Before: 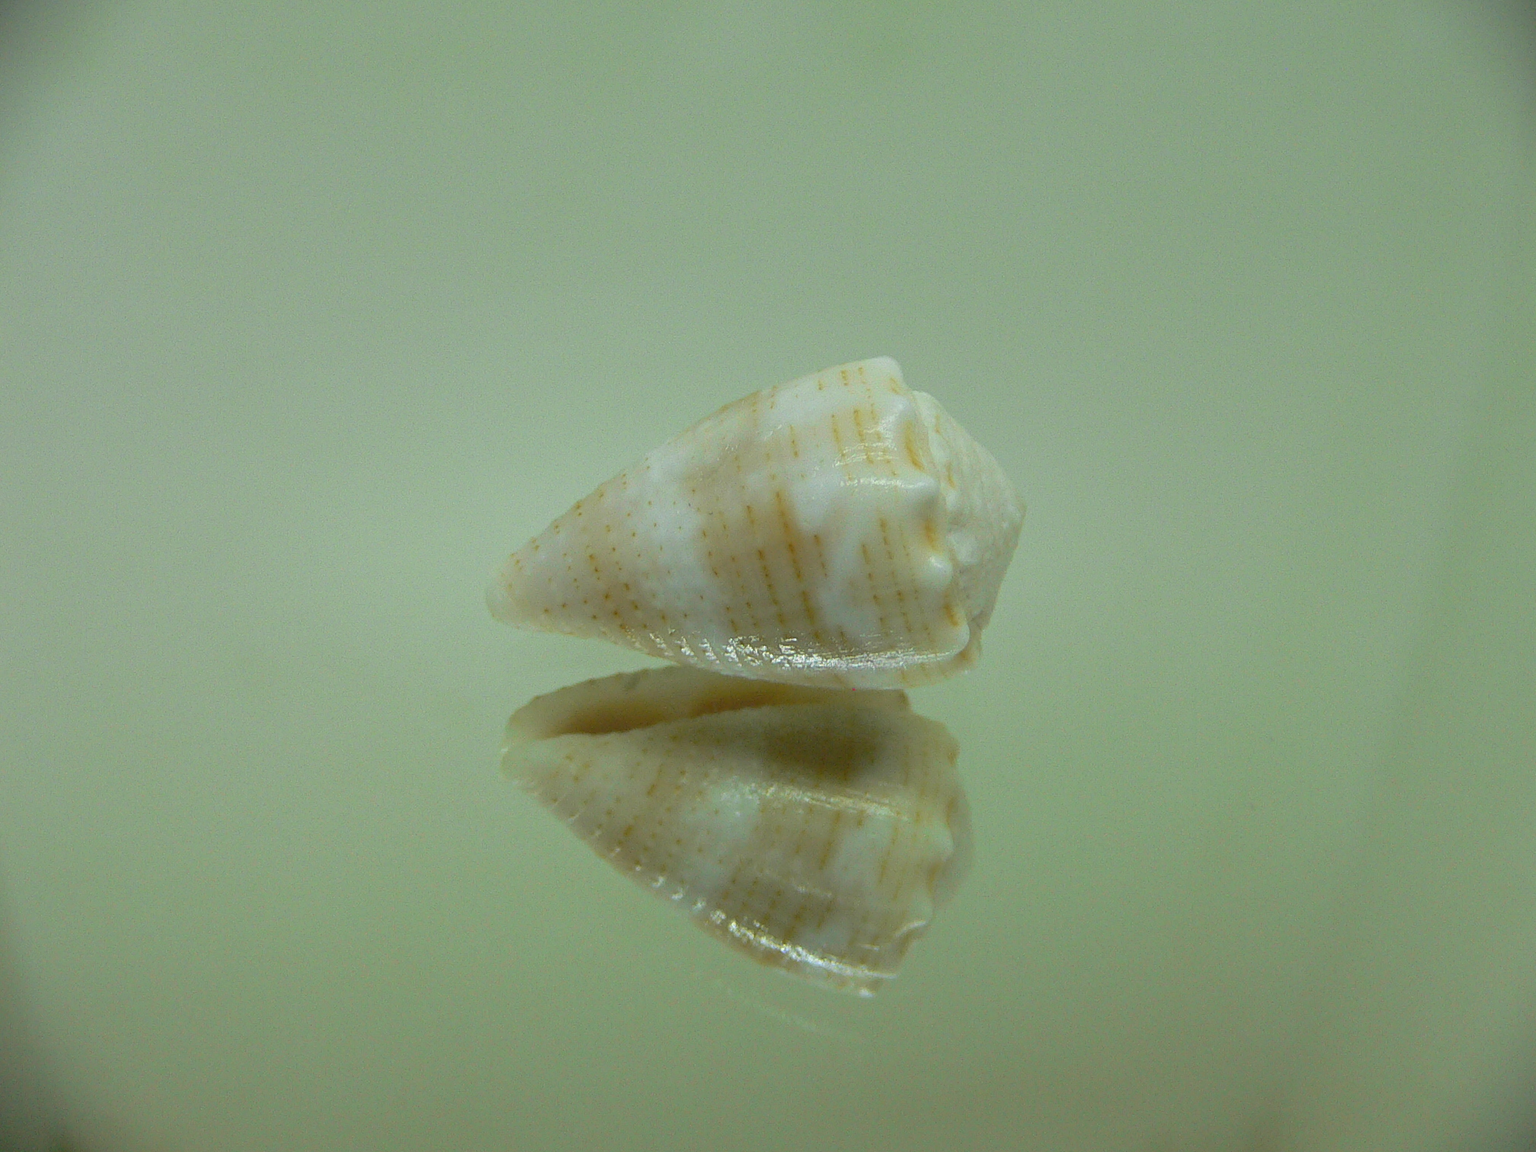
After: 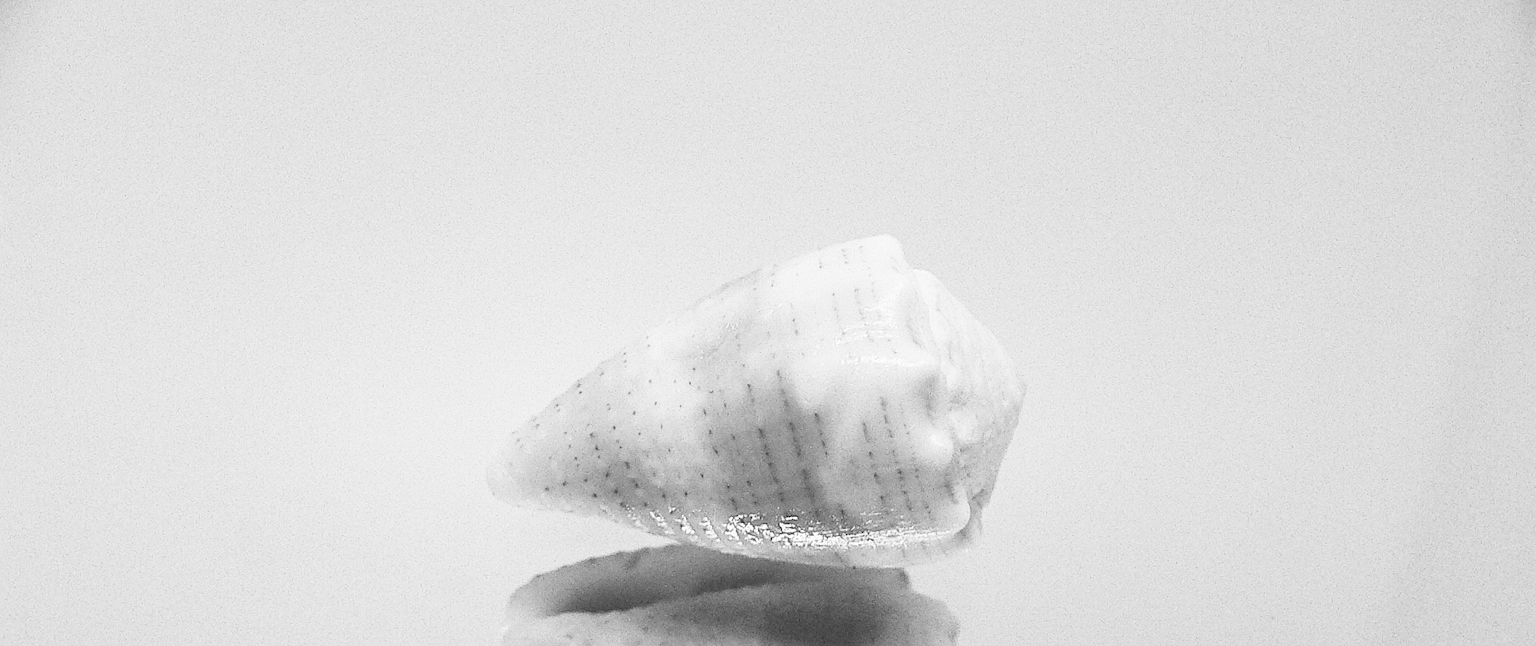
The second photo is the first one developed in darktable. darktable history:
contrast brightness saturation: contrast 0.53, brightness 0.47, saturation -1
tone equalizer: on, module defaults
crop and rotate: top 10.605%, bottom 33.274%
color zones: curves: ch0 [(0.25, 0.667) (0.758, 0.368)]; ch1 [(0.215, 0.245) (0.761, 0.373)]; ch2 [(0.247, 0.554) (0.761, 0.436)]
sharpen: on, module defaults
grain: coarseness 0.09 ISO
haze removal: compatibility mode true, adaptive false
